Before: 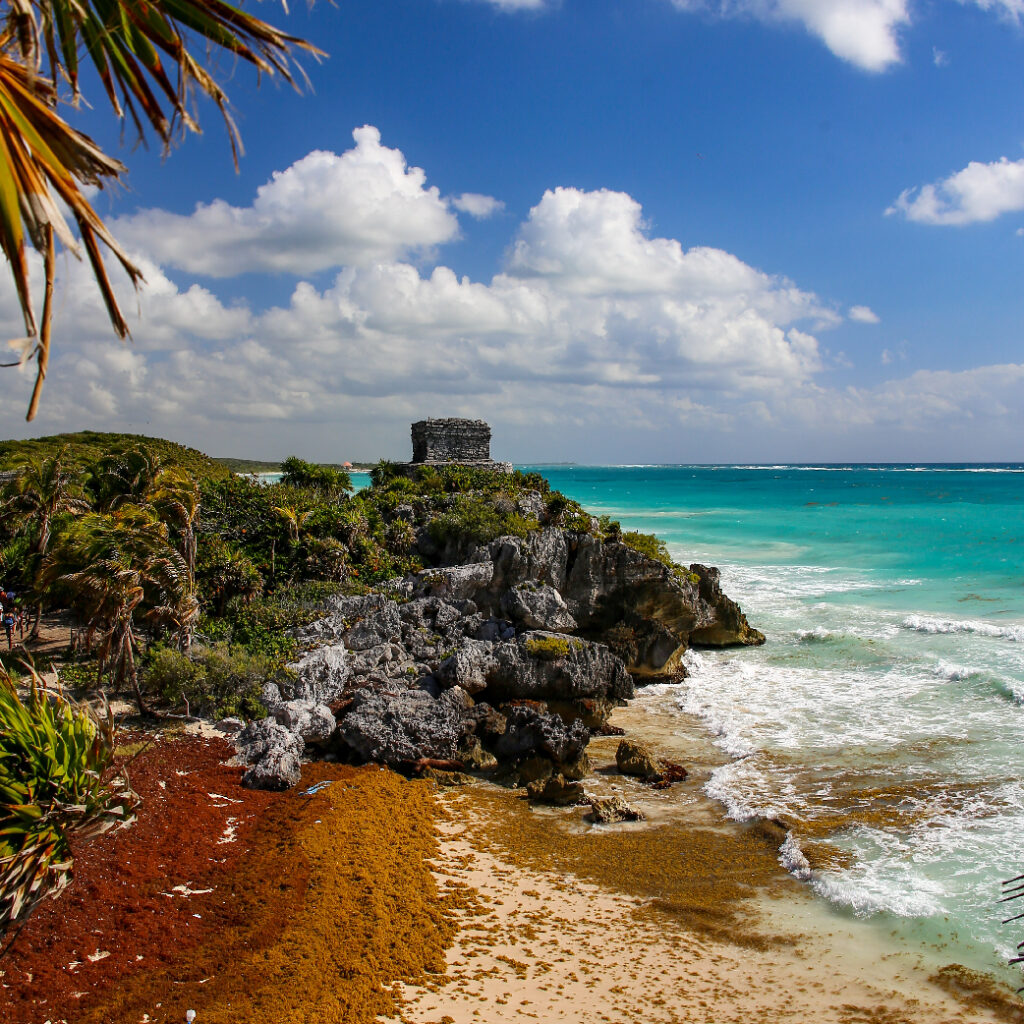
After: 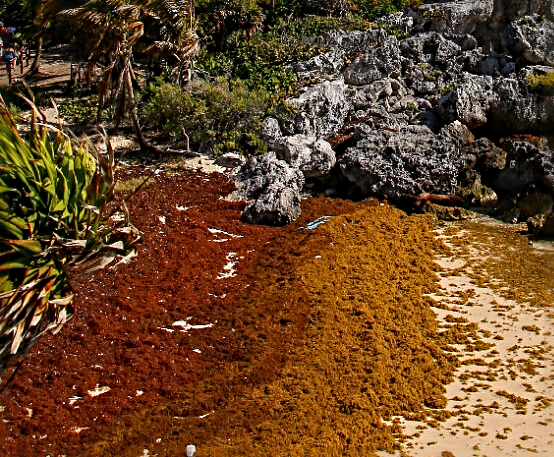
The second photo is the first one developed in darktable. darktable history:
crop and rotate: top 55.221%, right 45.874%, bottom 0.11%
sharpen: radius 3.96
